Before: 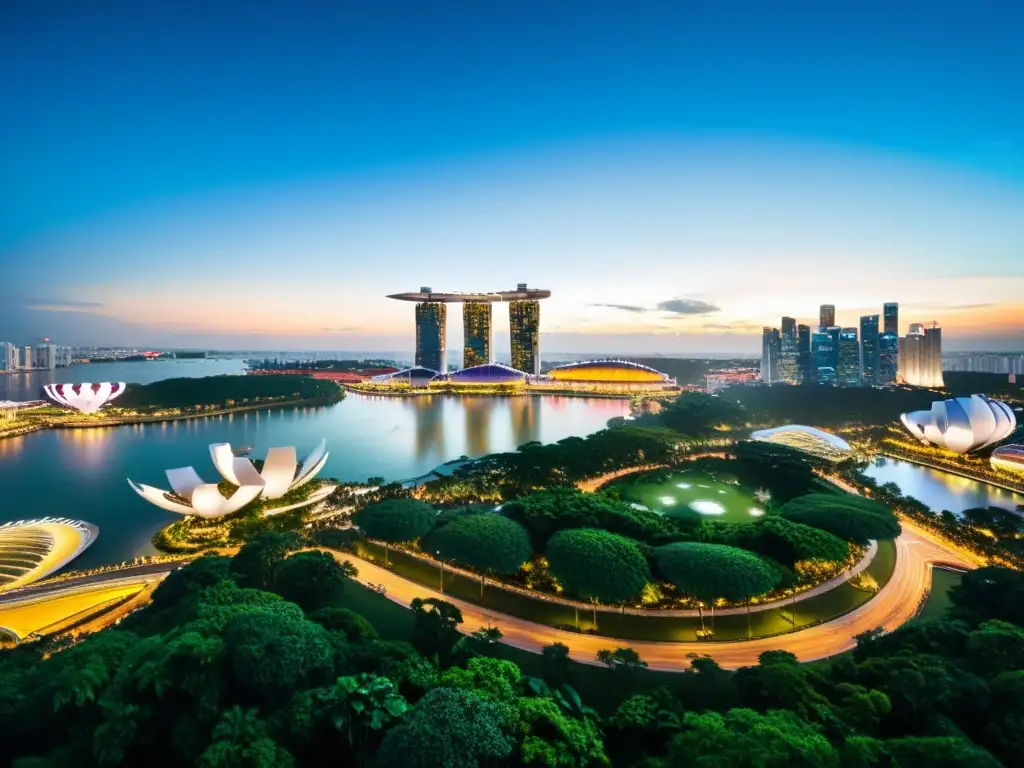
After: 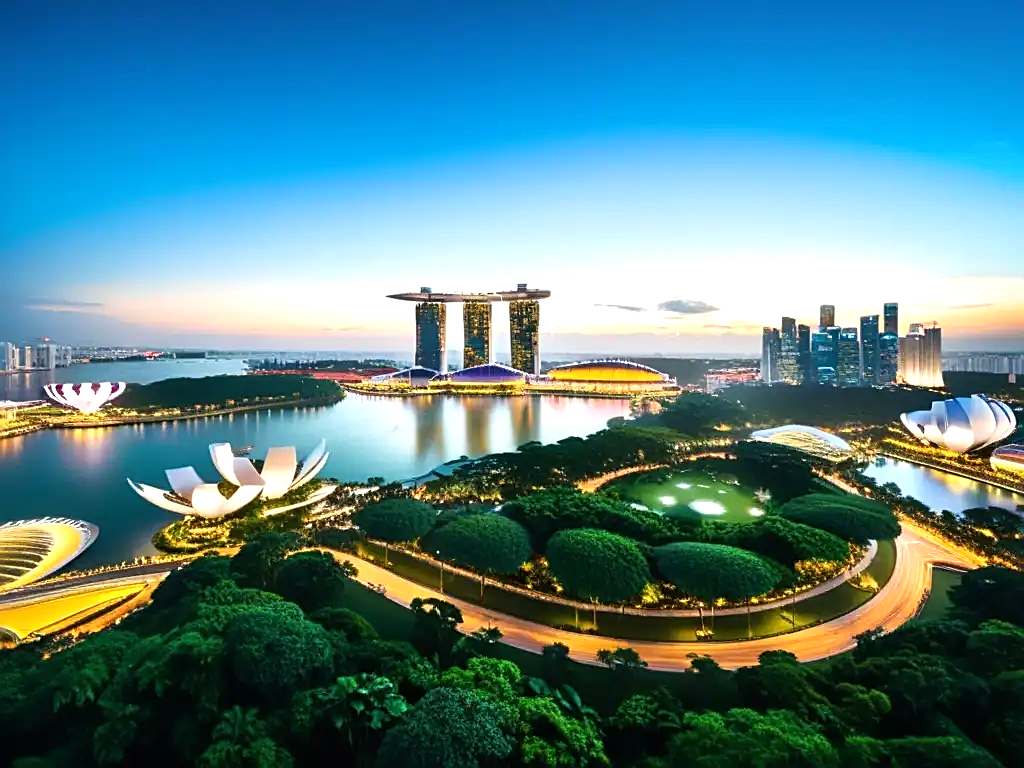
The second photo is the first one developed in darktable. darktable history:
tone equalizer: -8 EV -0.395 EV, -7 EV -0.367 EV, -6 EV -0.325 EV, -5 EV -0.211 EV, -3 EV 0.201 EV, -2 EV 0.349 EV, -1 EV 0.4 EV, +0 EV 0.395 EV, smoothing diameter 24.85%, edges refinement/feathering 13.51, preserve details guided filter
sharpen: on, module defaults
